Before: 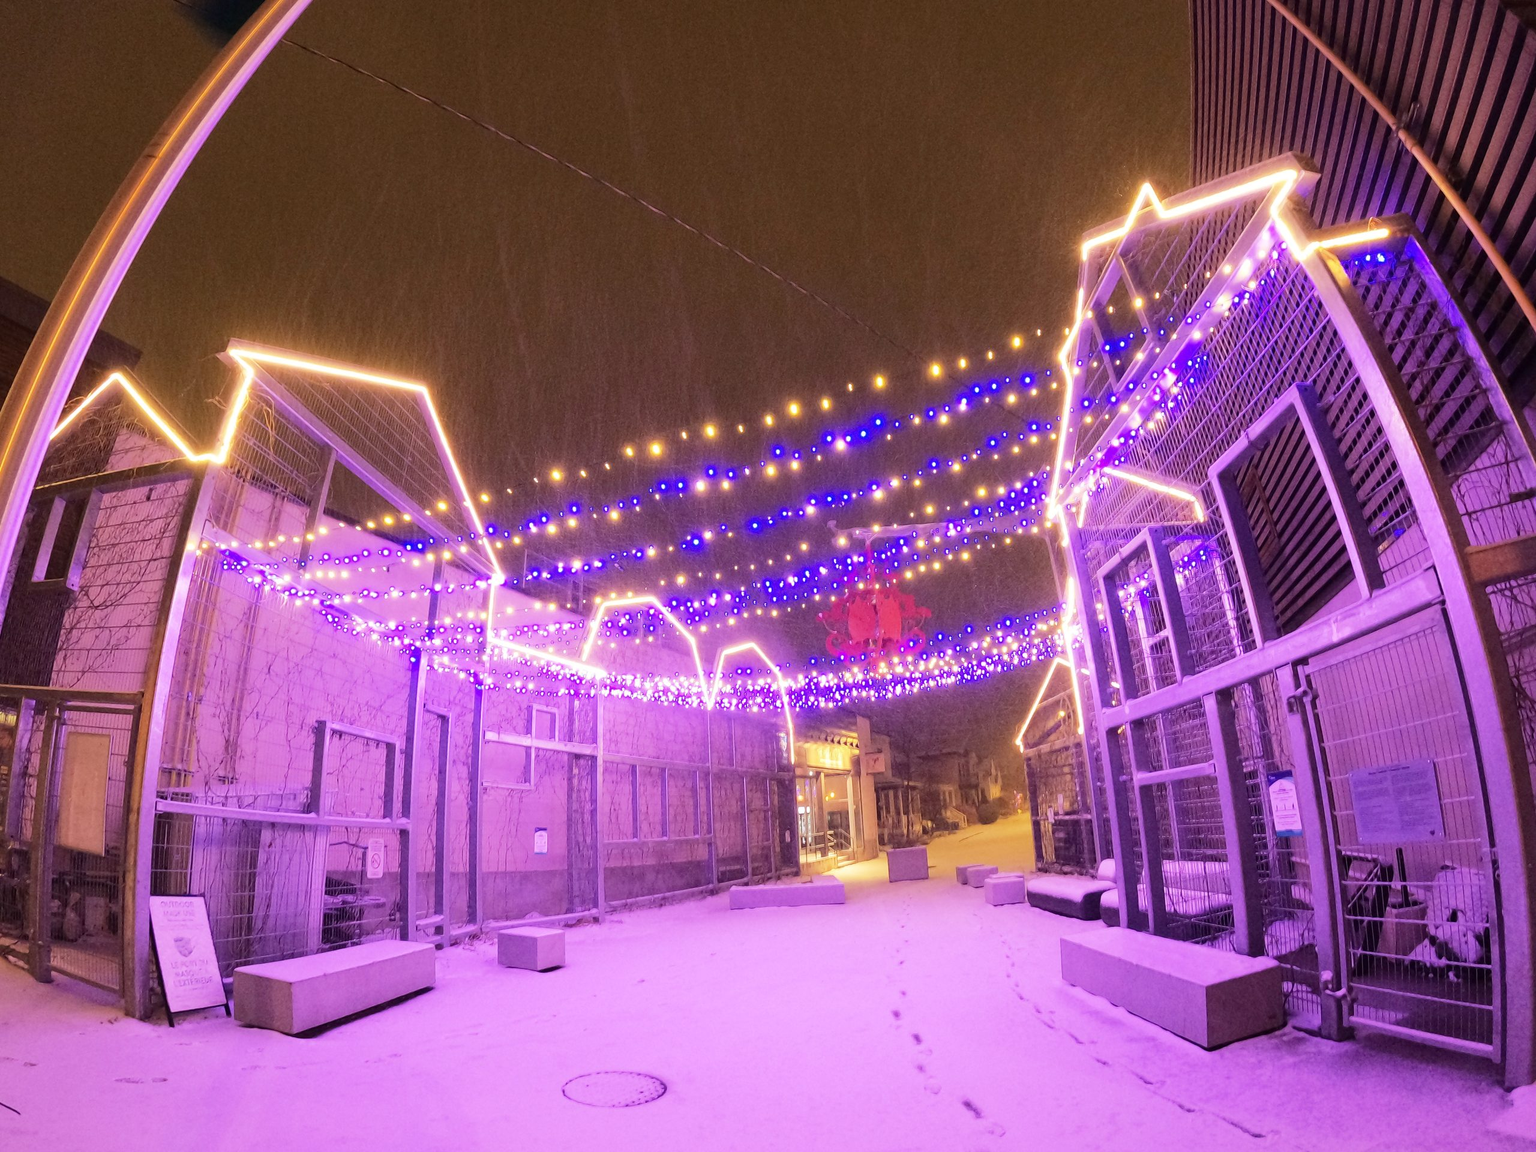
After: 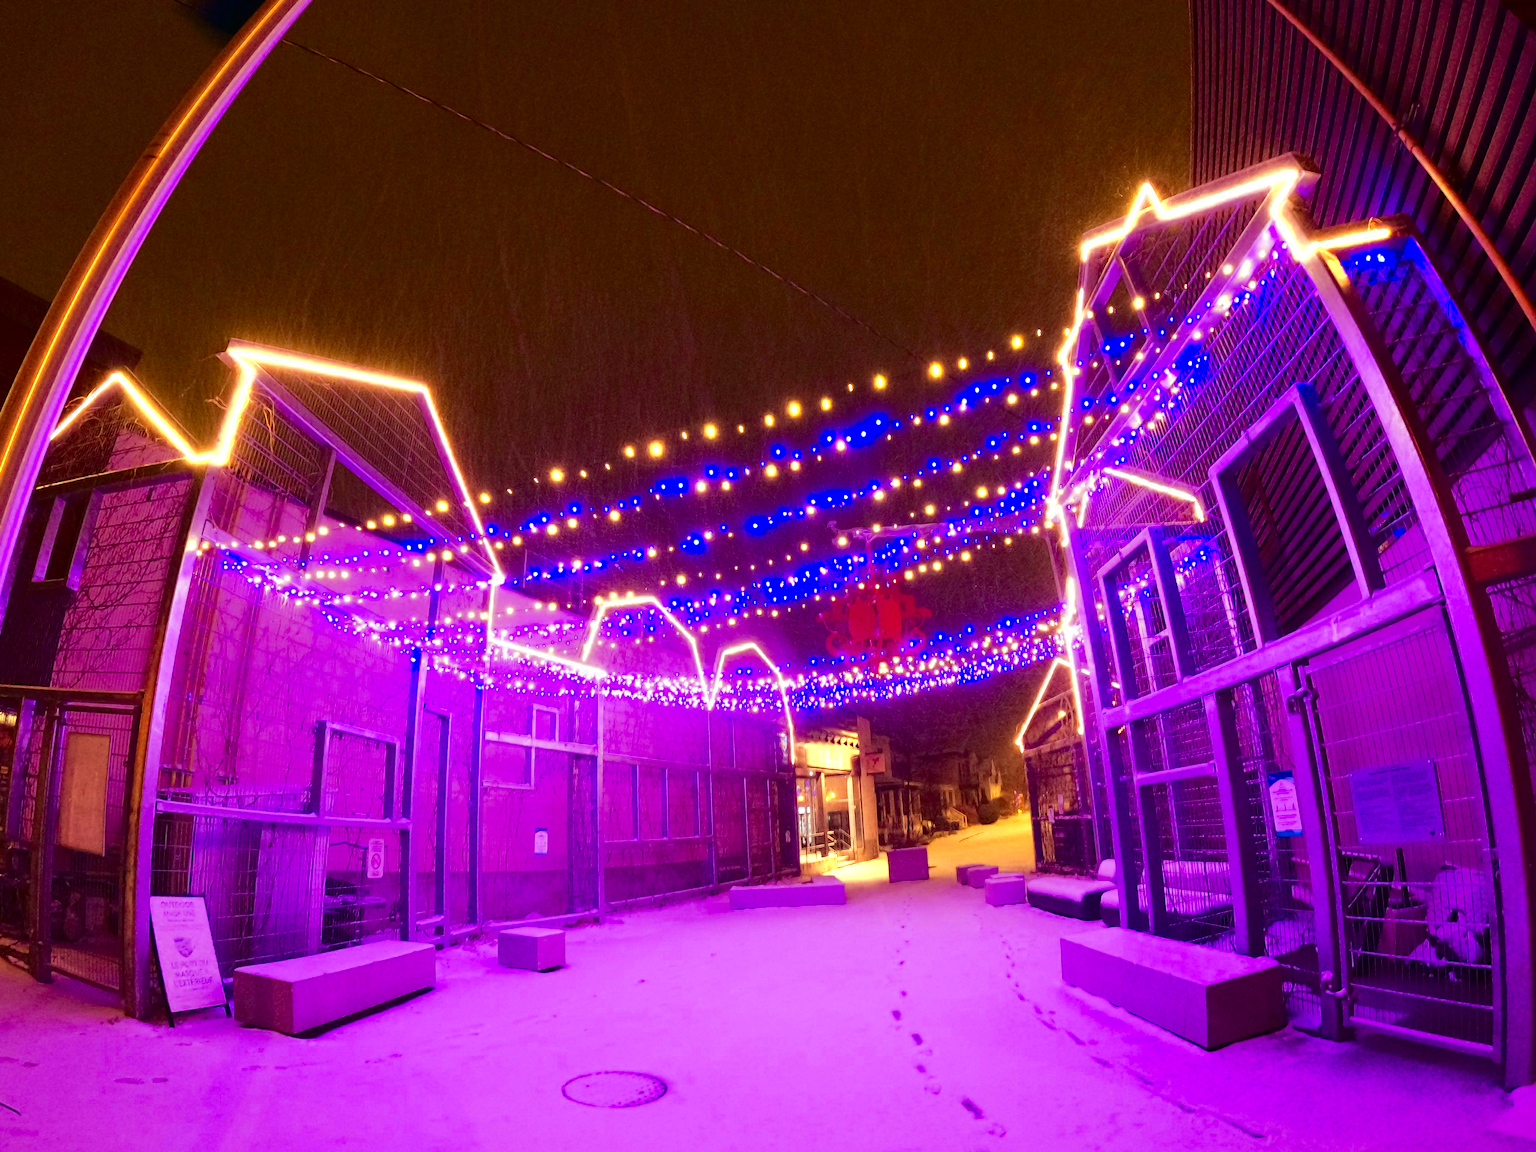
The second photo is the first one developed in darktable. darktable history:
color zones: curves: ch0 [(0.004, 0.305) (0.261, 0.623) (0.389, 0.399) (0.708, 0.571) (0.947, 0.34)]; ch1 [(0.025, 0.645) (0.229, 0.584) (0.326, 0.551) (0.484, 0.262) (0.757, 0.643)]
contrast brightness saturation: contrast 0.19, brightness -0.11, saturation 0.21
